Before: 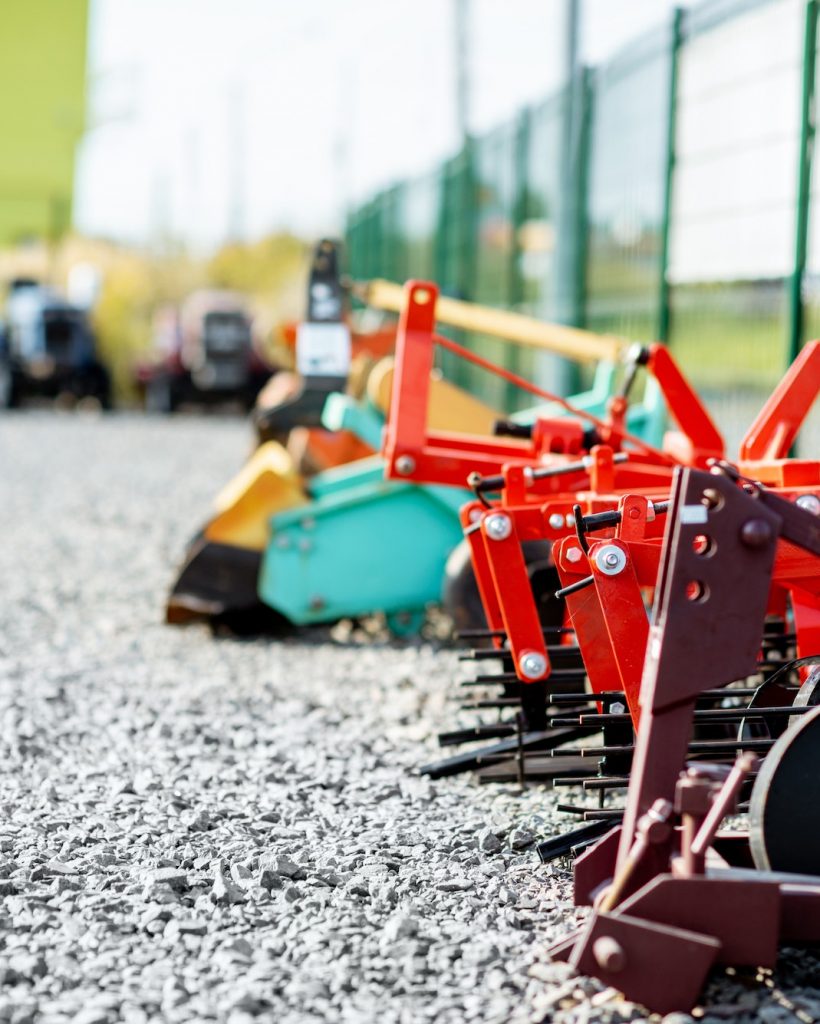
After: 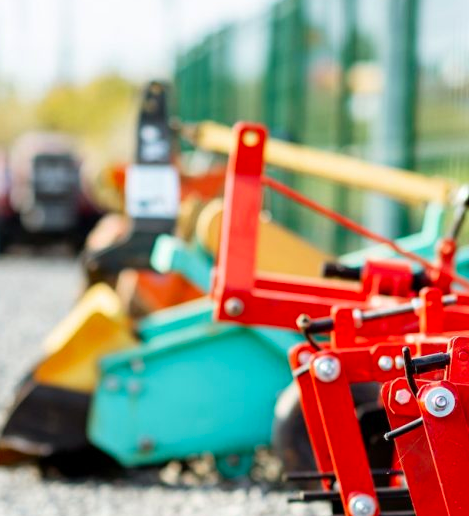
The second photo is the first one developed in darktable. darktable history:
crop: left 20.932%, top 15.471%, right 21.848%, bottom 34.081%
contrast brightness saturation: contrast 0.04, saturation 0.16
